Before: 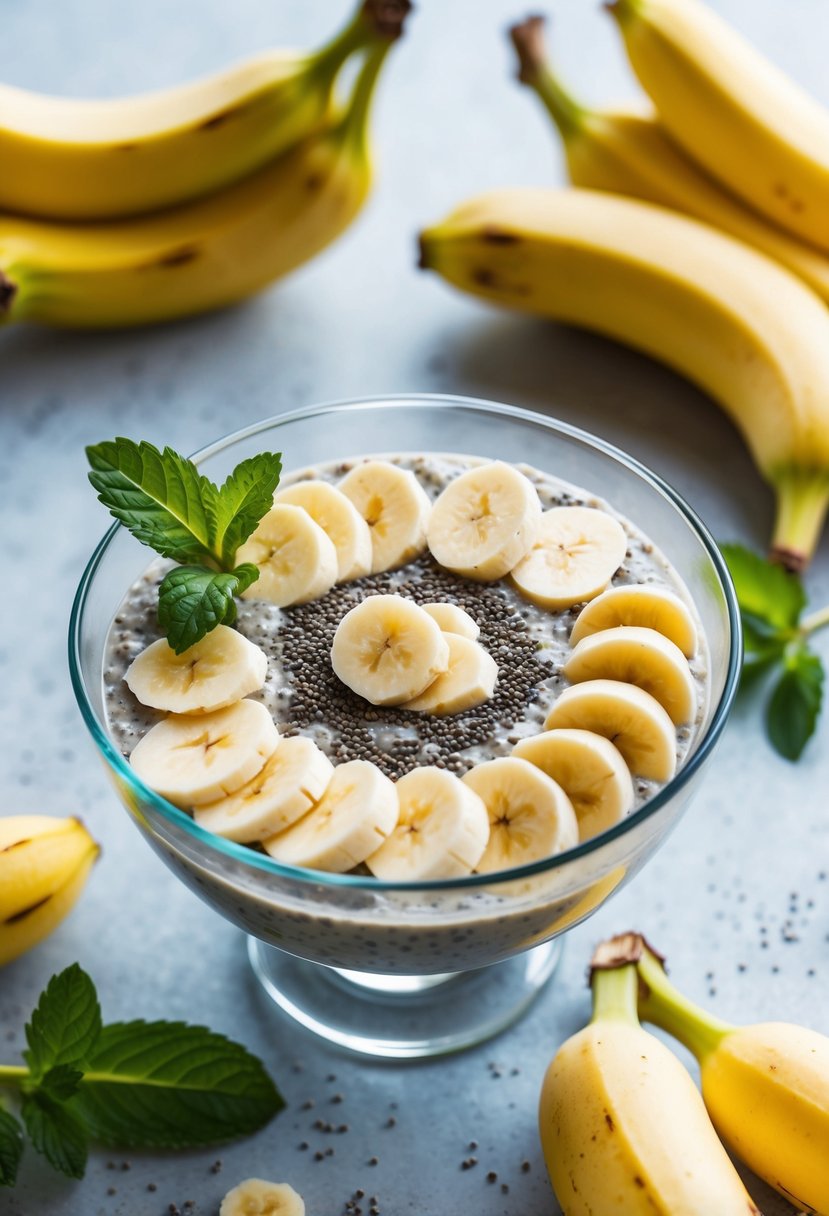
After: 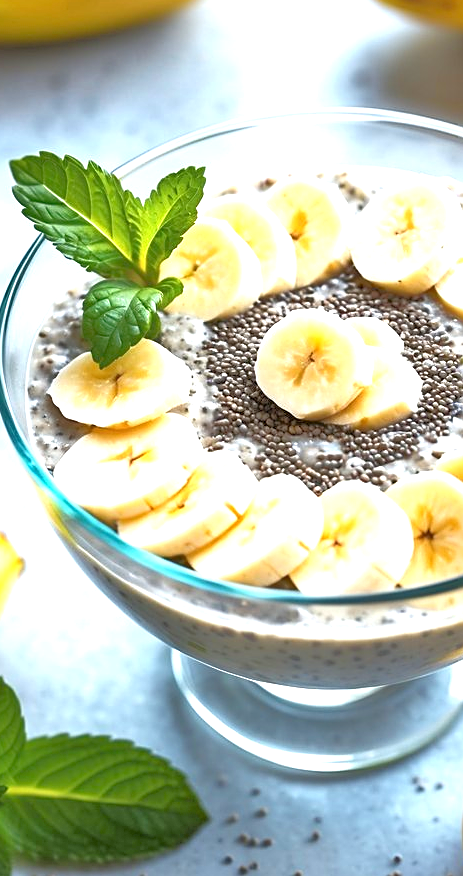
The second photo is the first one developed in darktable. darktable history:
tone equalizer: -7 EV 0.157 EV, -6 EV 0.562 EV, -5 EV 1.15 EV, -4 EV 1.32 EV, -3 EV 1.17 EV, -2 EV 0.6 EV, -1 EV 0.147 EV
crop: left 9.175%, top 23.581%, right 34.92%, bottom 4.363%
sharpen: on, module defaults
exposure: black level correction 0, exposure 1.103 EV, compensate highlight preservation false
